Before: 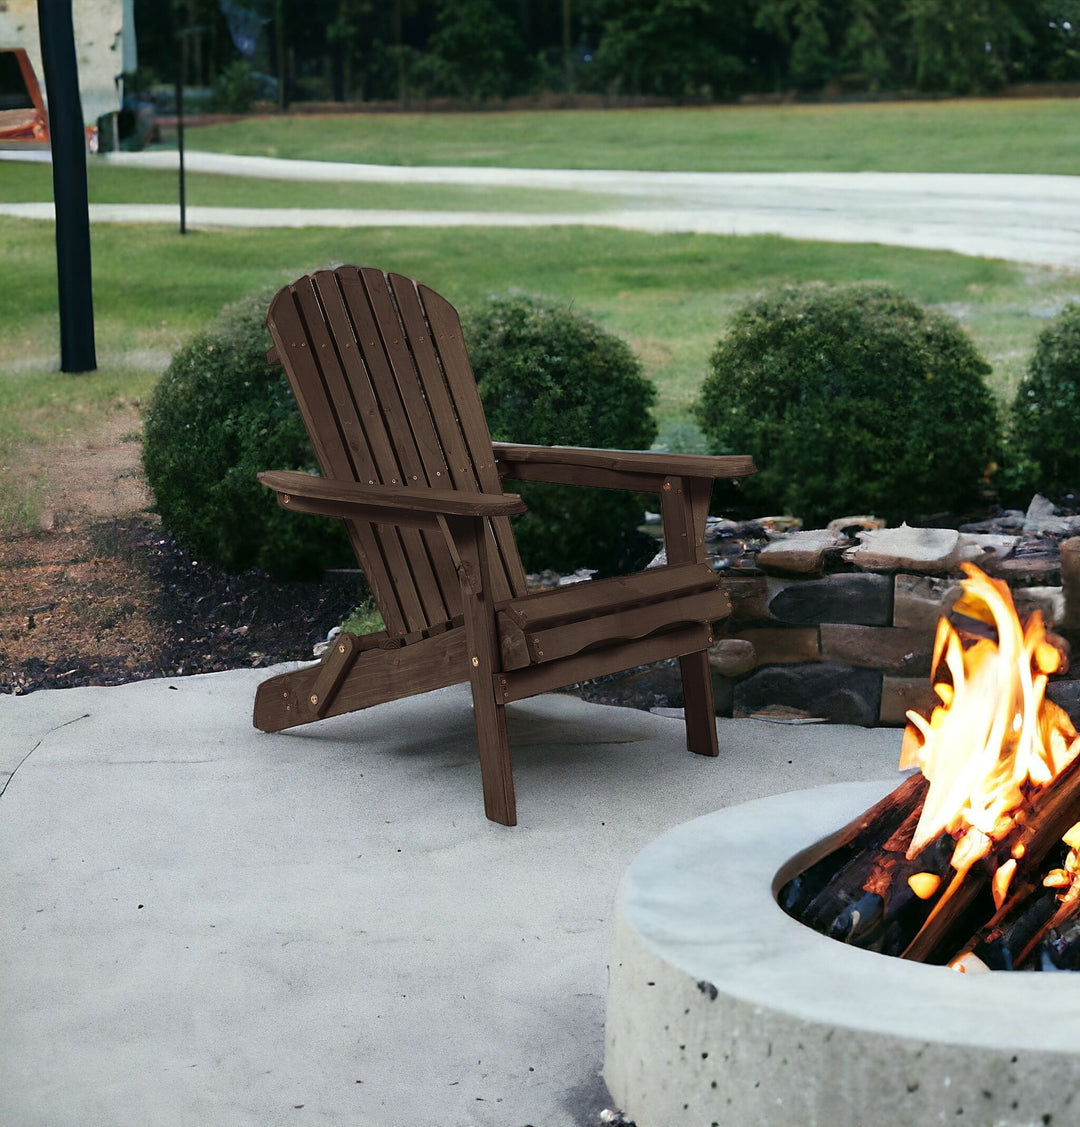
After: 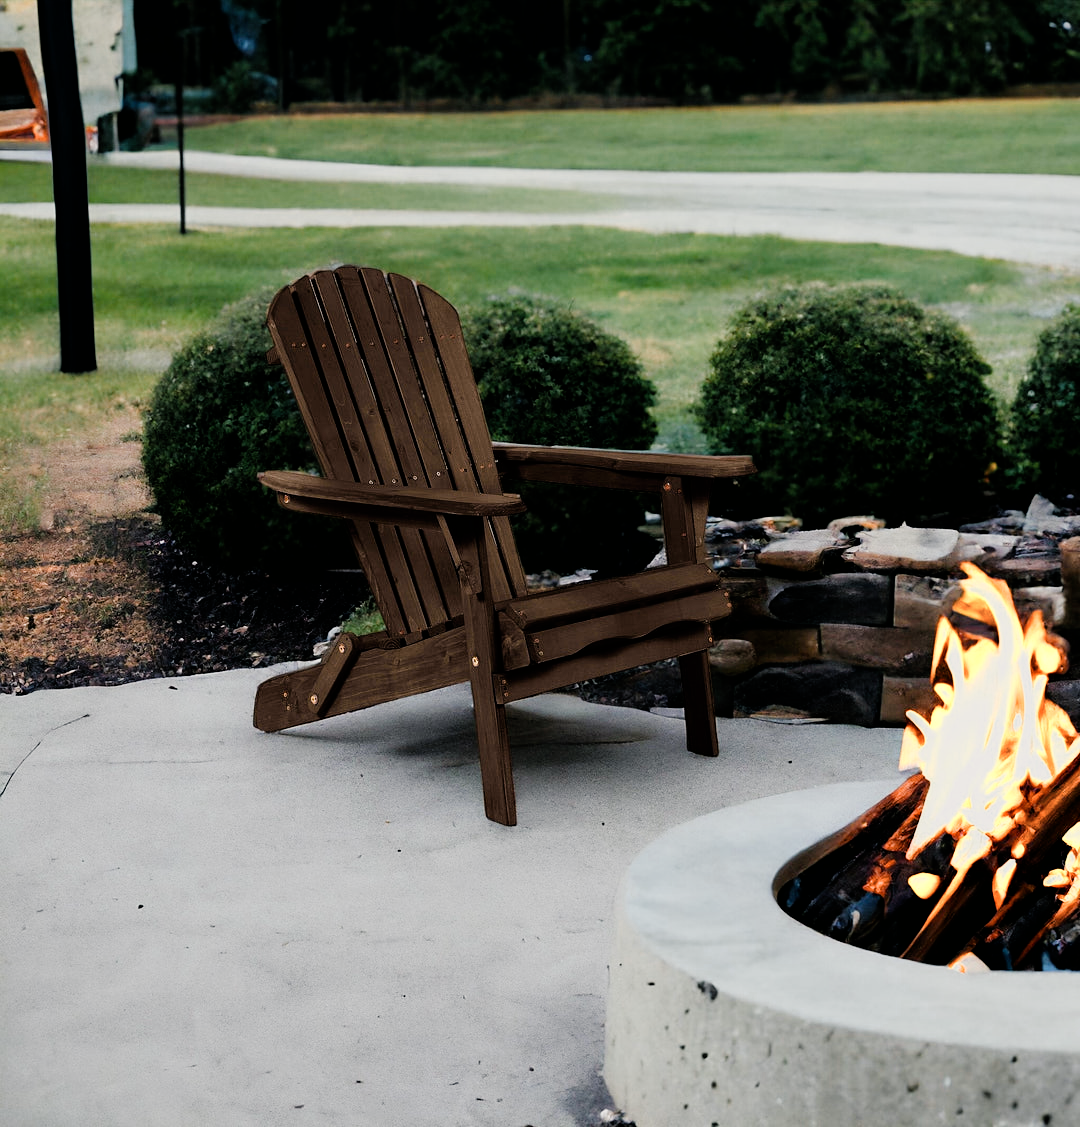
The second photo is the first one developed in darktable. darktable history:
color balance rgb: highlights gain › chroma 1.043%, highlights gain › hue 60.13°, perceptual saturation grading › global saturation 0.253%, perceptual saturation grading › highlights -29.648%, perceptual saturation grading › mid-tones 29.801%, perceptual saturation grading › shadows 58.609%, global vibrance 15.098%
color zones: curves: ch0 [(0.018, 0.548) (0.197, 0.654) (0.425, 0.447) (0.605, 0.658) (0.732, 0.579)]; ch1 [(0.105, 0.531) (0.224, 0.531) (0.386, 0.39) (0.618, 0.456) (0.732, 0.456) (0.956, 0.421)]; ch2 [(0.039, 0.583) (0.215, 0.465) (0.399, 0.544) (0.465, 0.548) (0.614, 0.447) (0.724, 0.43) (0.882, 0.623) (0.956, 0.632)]
filmic rgb: black relative exposure -5.12 EV, white relative exposure 3.54 EV, threshold 3.04 EV, hardness 3.17, contrast 1.192, highlights saturation mix -29.79%, enable highlight reconstruction true
